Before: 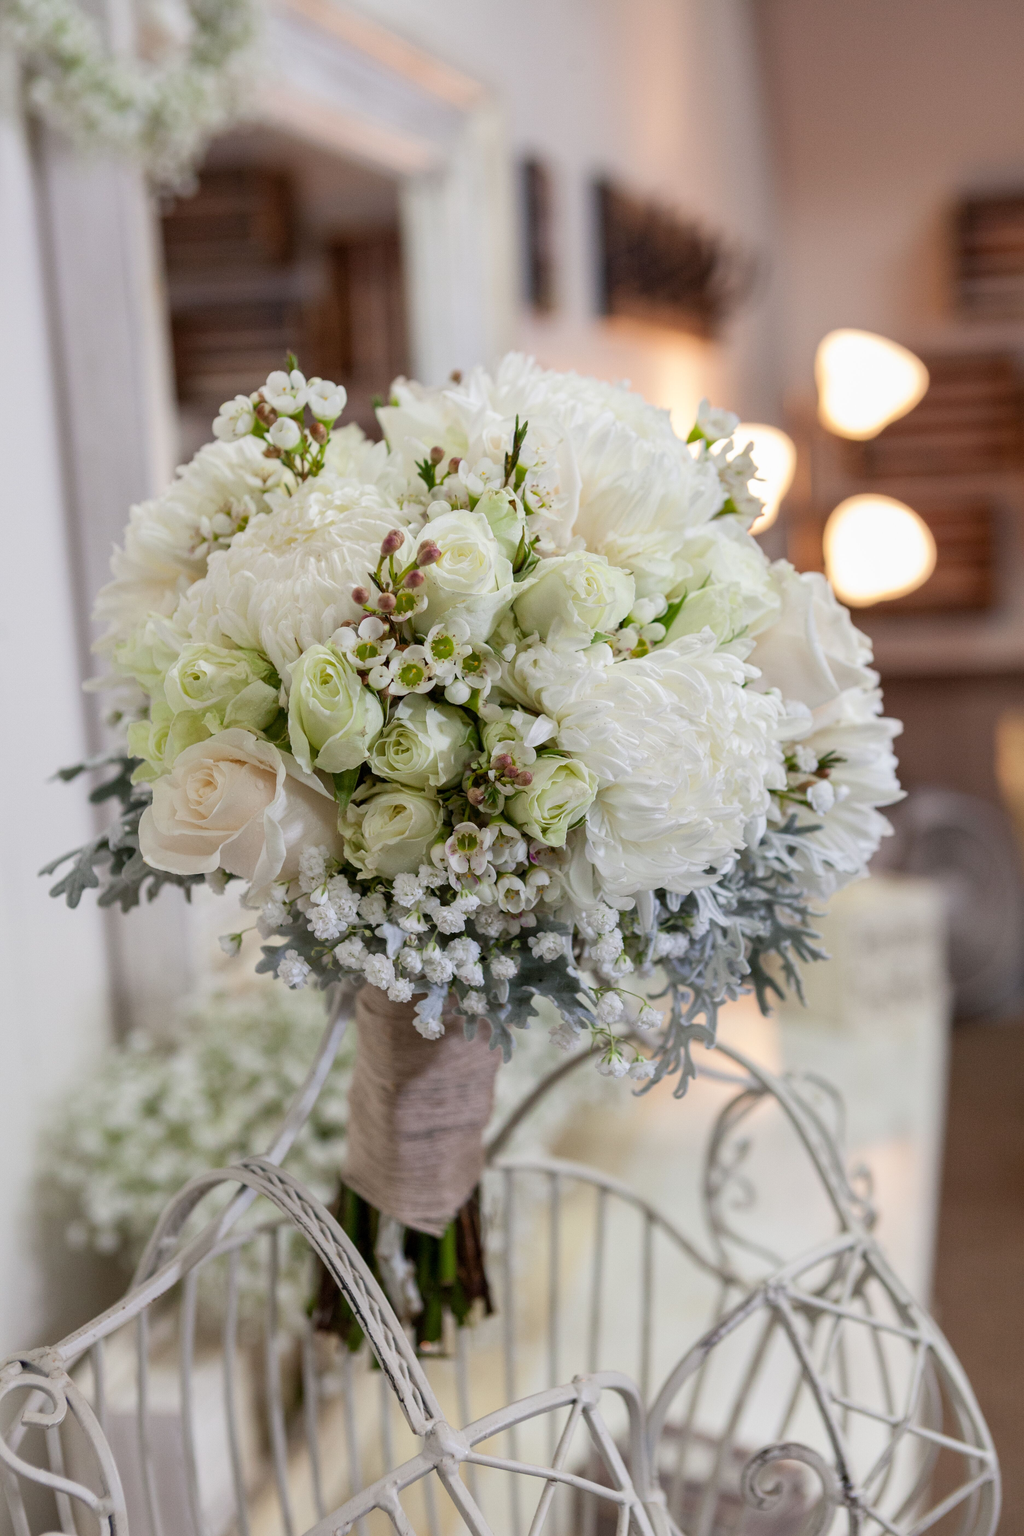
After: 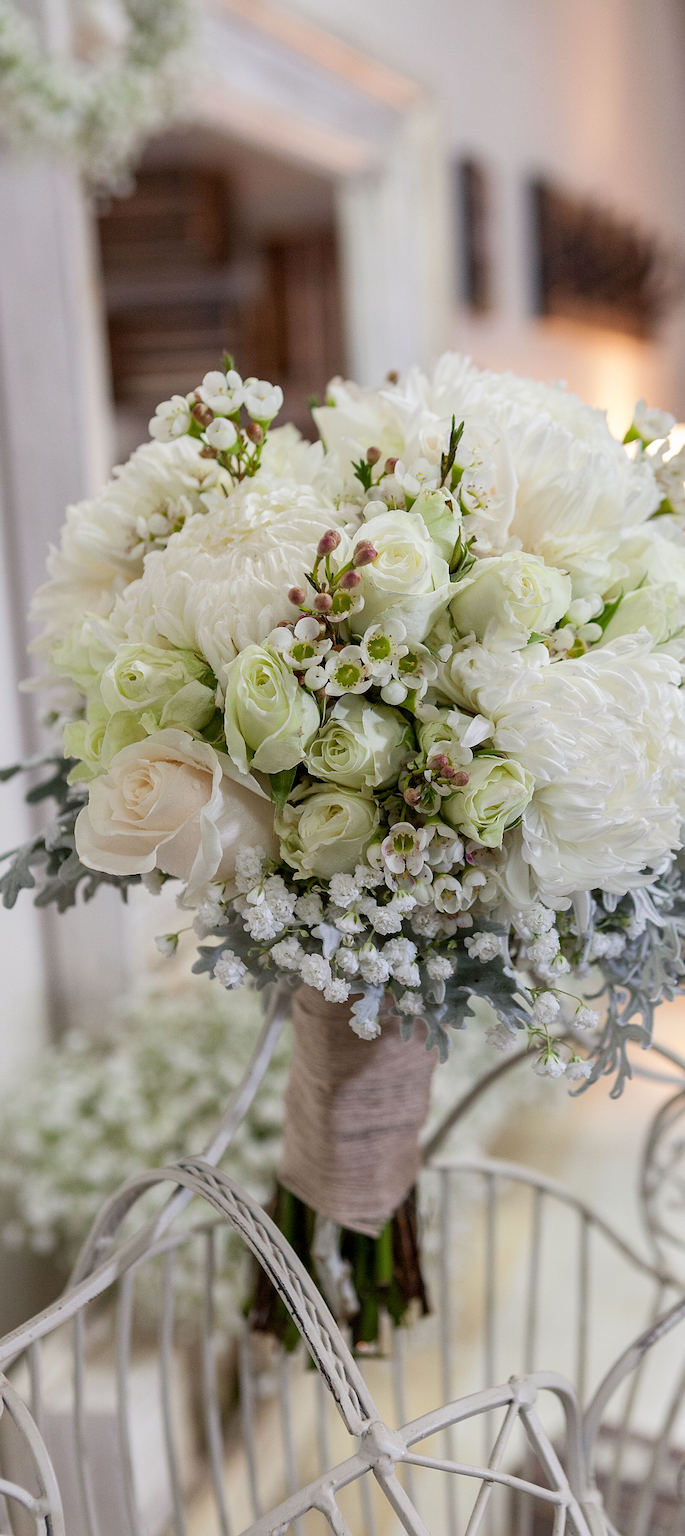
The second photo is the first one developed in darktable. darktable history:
tone equalizer: on, module defaults
crop and rotate: left 6.268%, right 26.817%
sharpen: radius 2.658, amount 0.657
